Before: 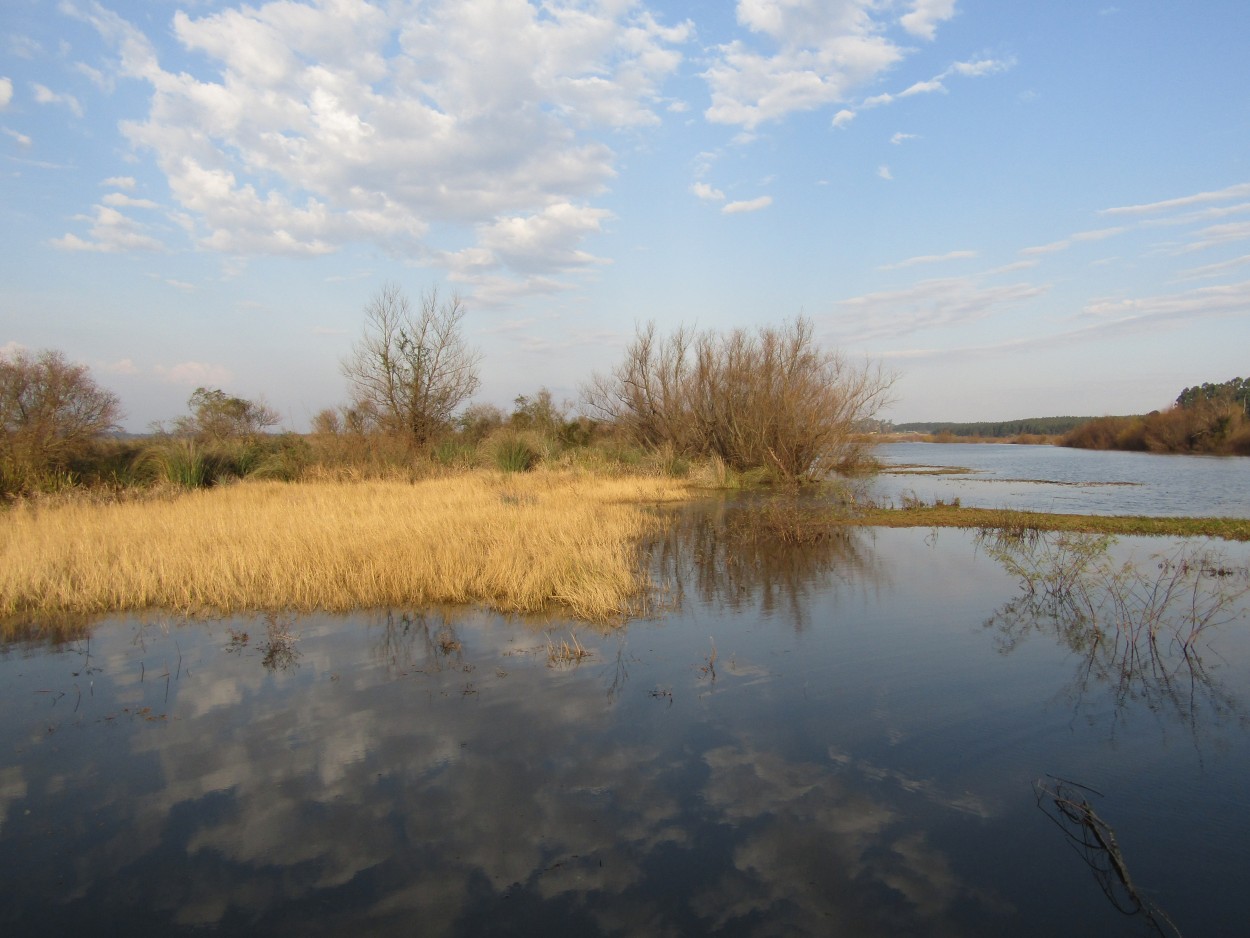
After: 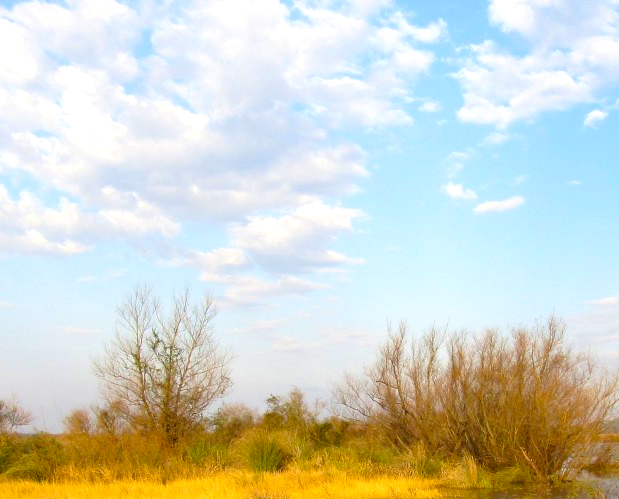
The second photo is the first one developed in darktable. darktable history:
crop: left 19.864%, right 30.587%, bottom 46.796%
exposure: black level correction 0.001, exposure 0.499 EV, compensate highlight preservation false
color balance rgb: shadows lift › chroma 2.006%, shadows lift › hue 47.73°, perceptual saturation grading › global saturation 36.796%, global vibrance 24.348%
